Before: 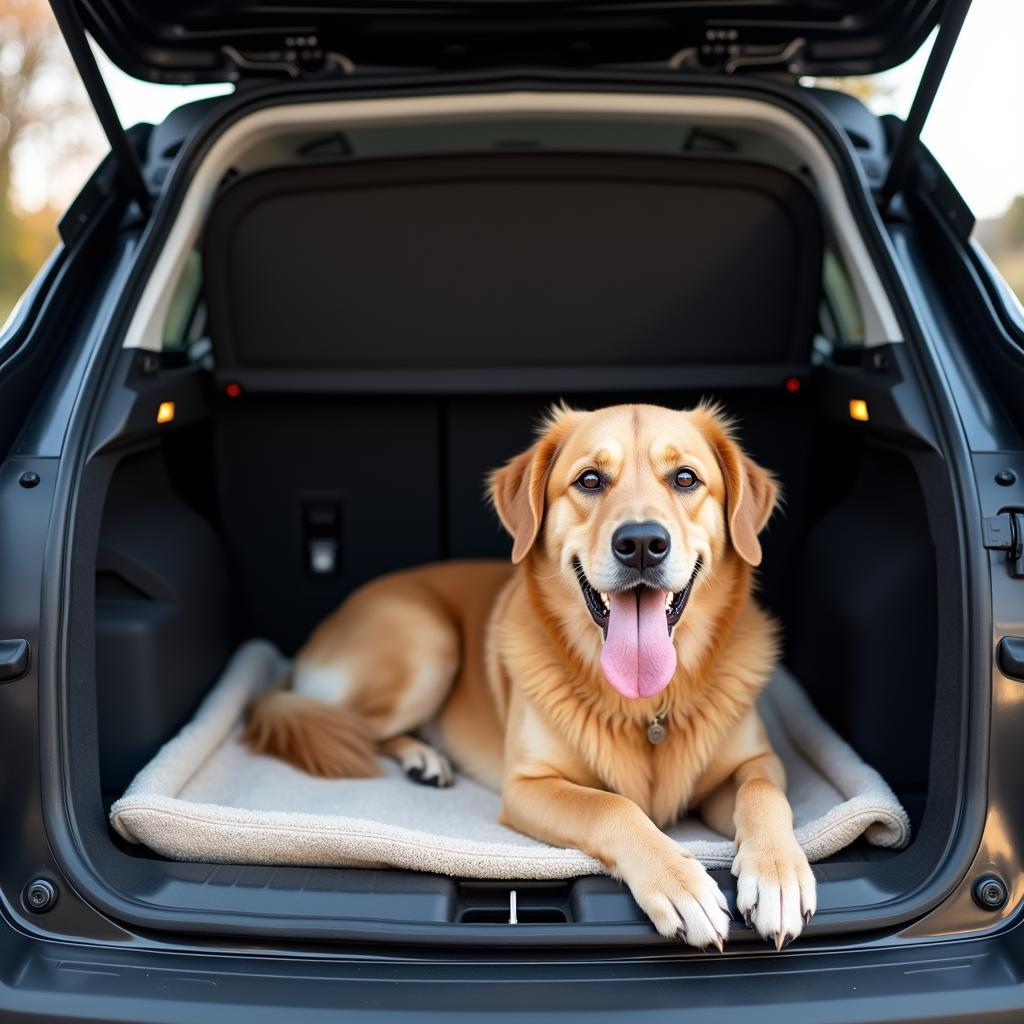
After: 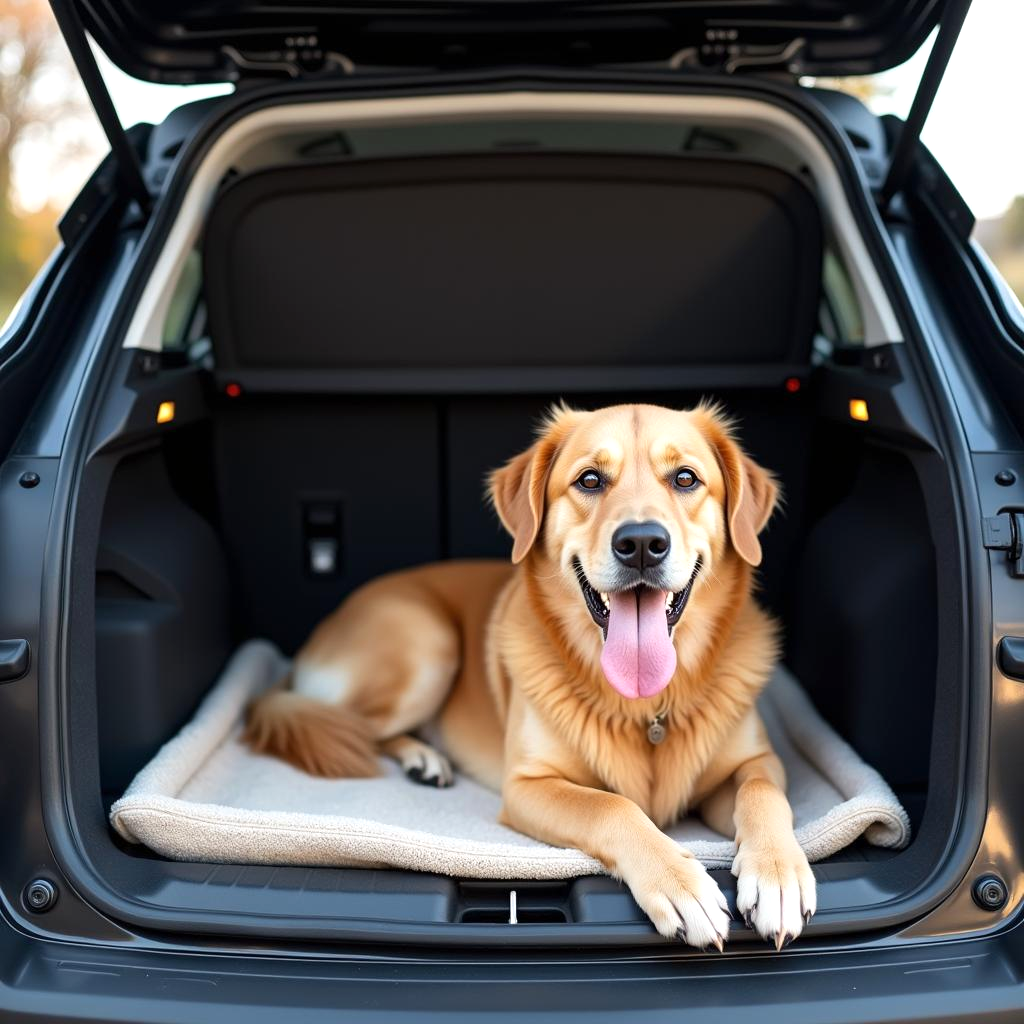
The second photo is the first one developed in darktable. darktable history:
tone equalizer: on, module defaults
exposure: exposure 0.202 EV, compensate highlight preservation false
